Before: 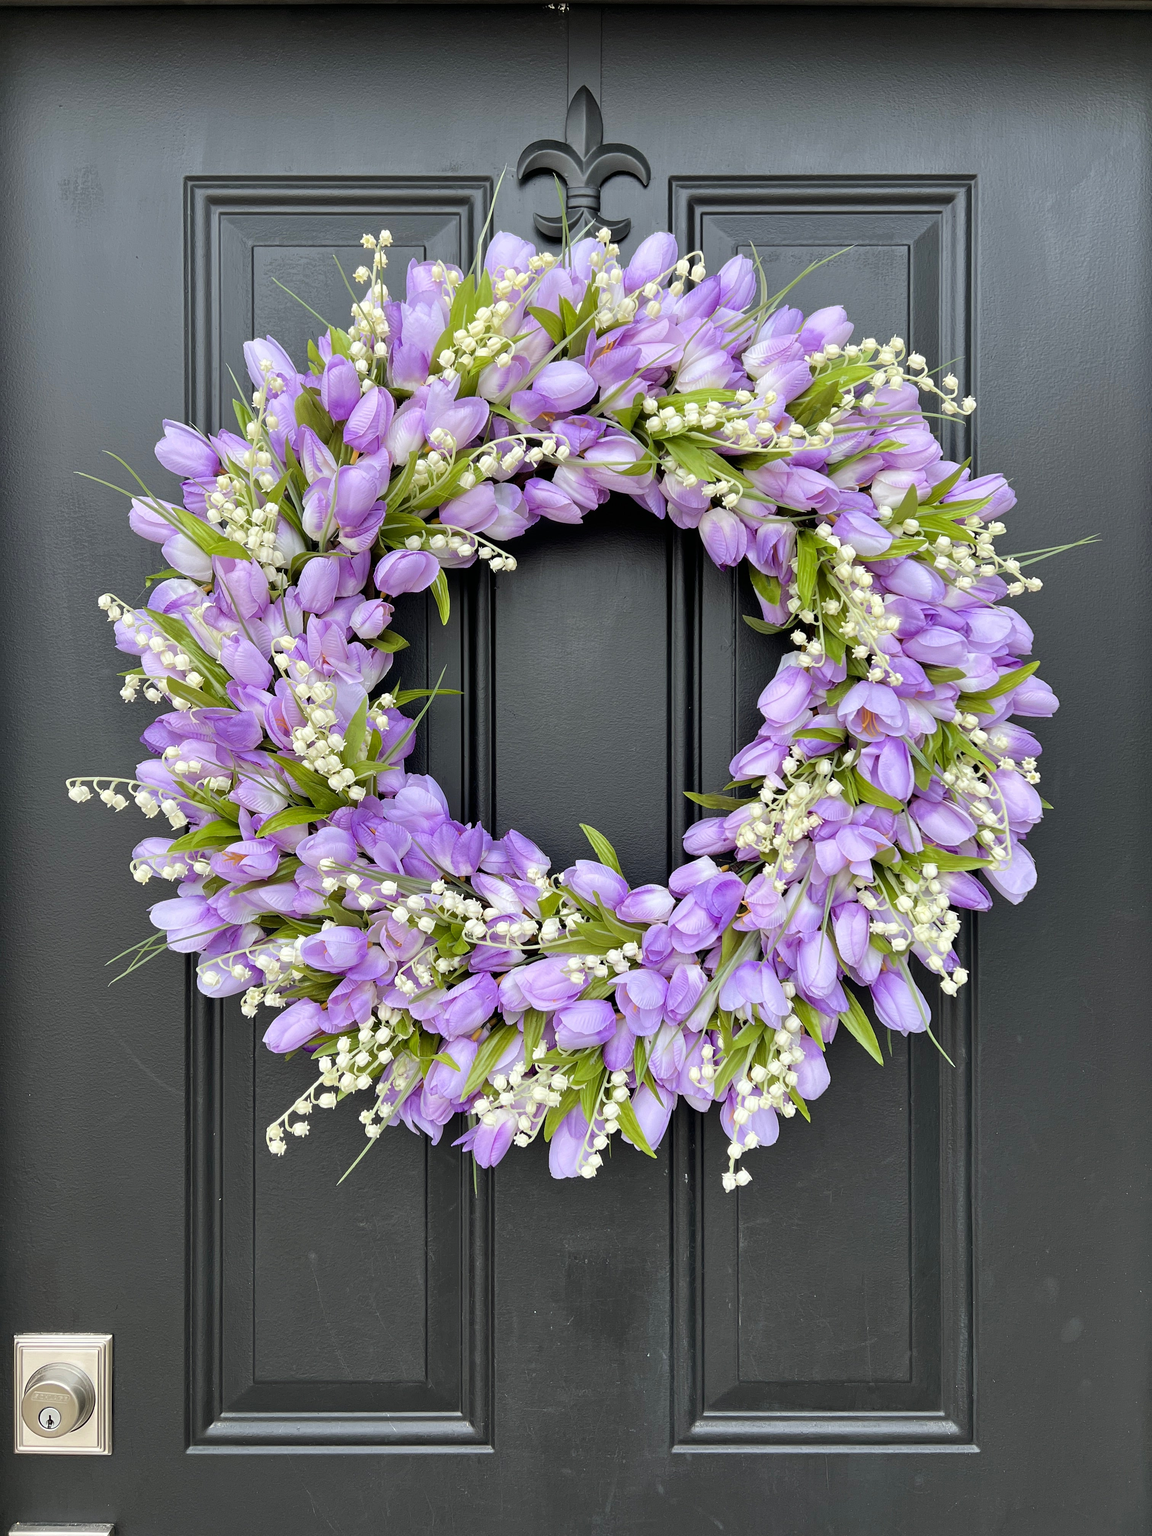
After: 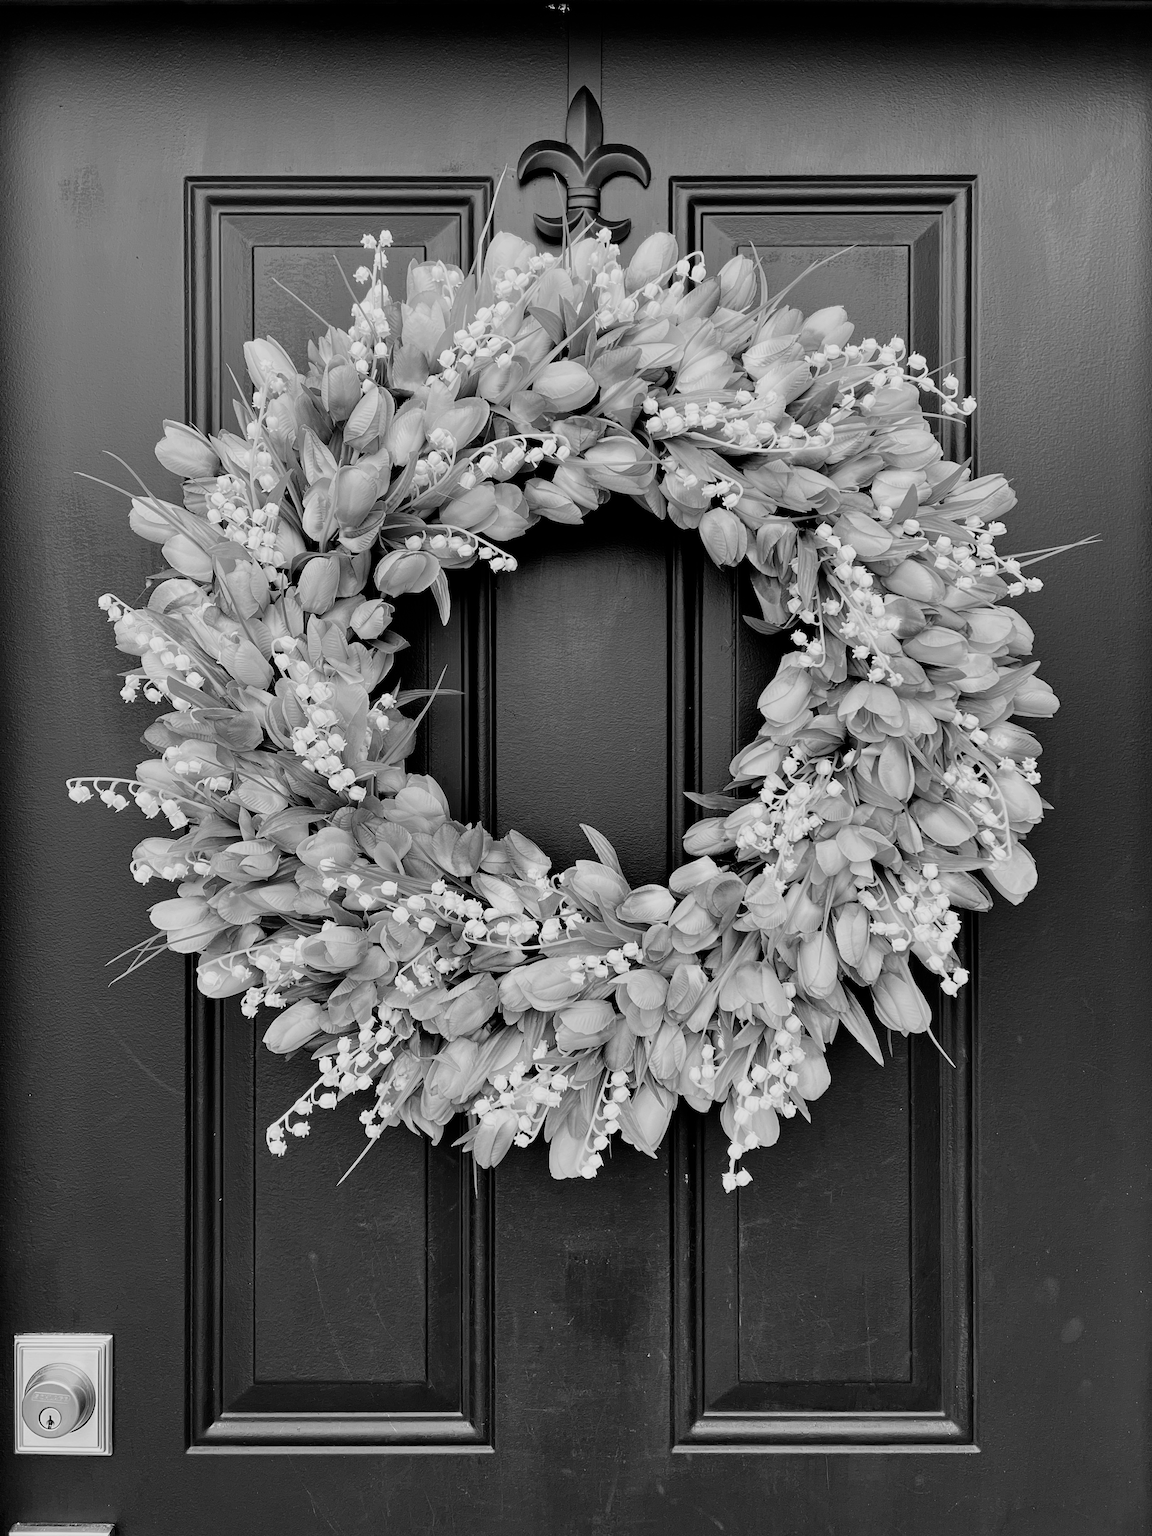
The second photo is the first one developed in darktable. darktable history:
monochrome: a 73.58, b 64.21
filmic rgb: black relative exposure -5 EV, white relative exposure 3.5 EV, hardness 3.19, contrast 1.3, highlights saturation mix -50%
